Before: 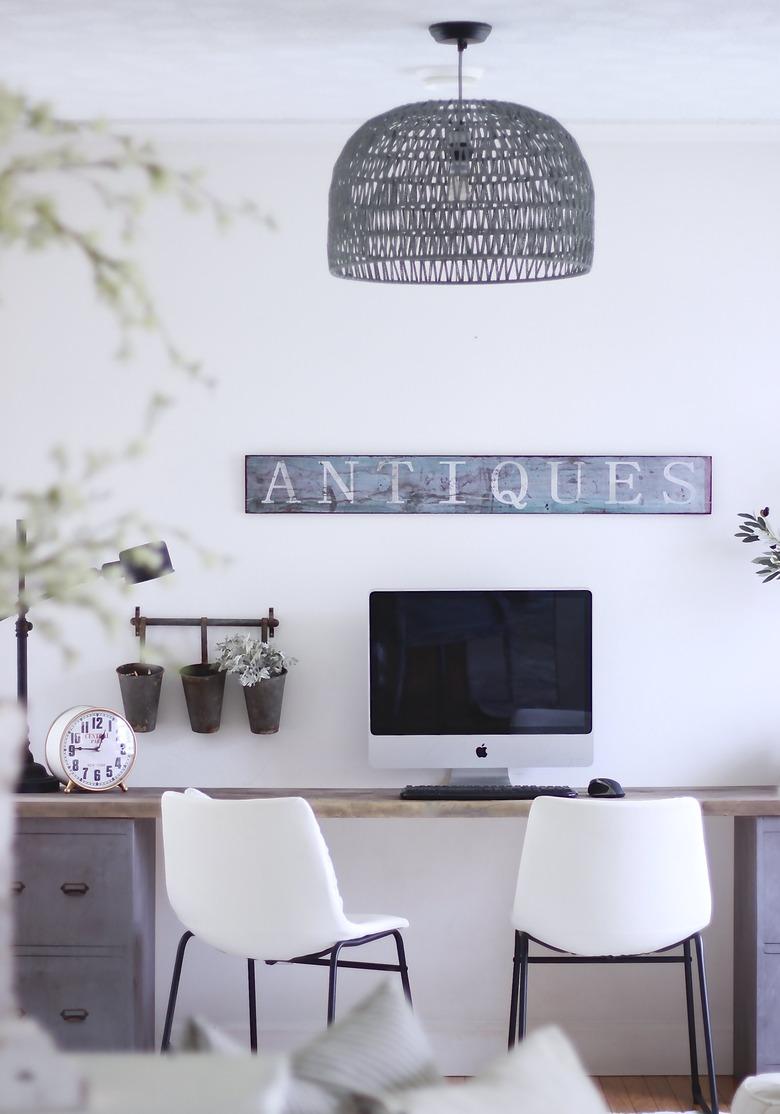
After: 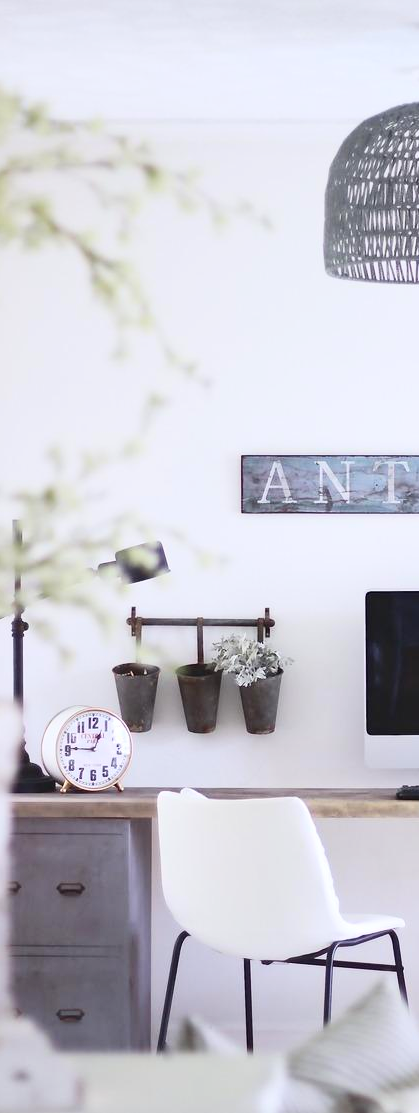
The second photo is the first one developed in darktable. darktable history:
crop: left 0.587%, right 45.588%, bottom 0.086%
contrast brightness saturation: contrast 0.2, brightness 0.15, saturation 0.14
tone equalizer: on, module defaults
